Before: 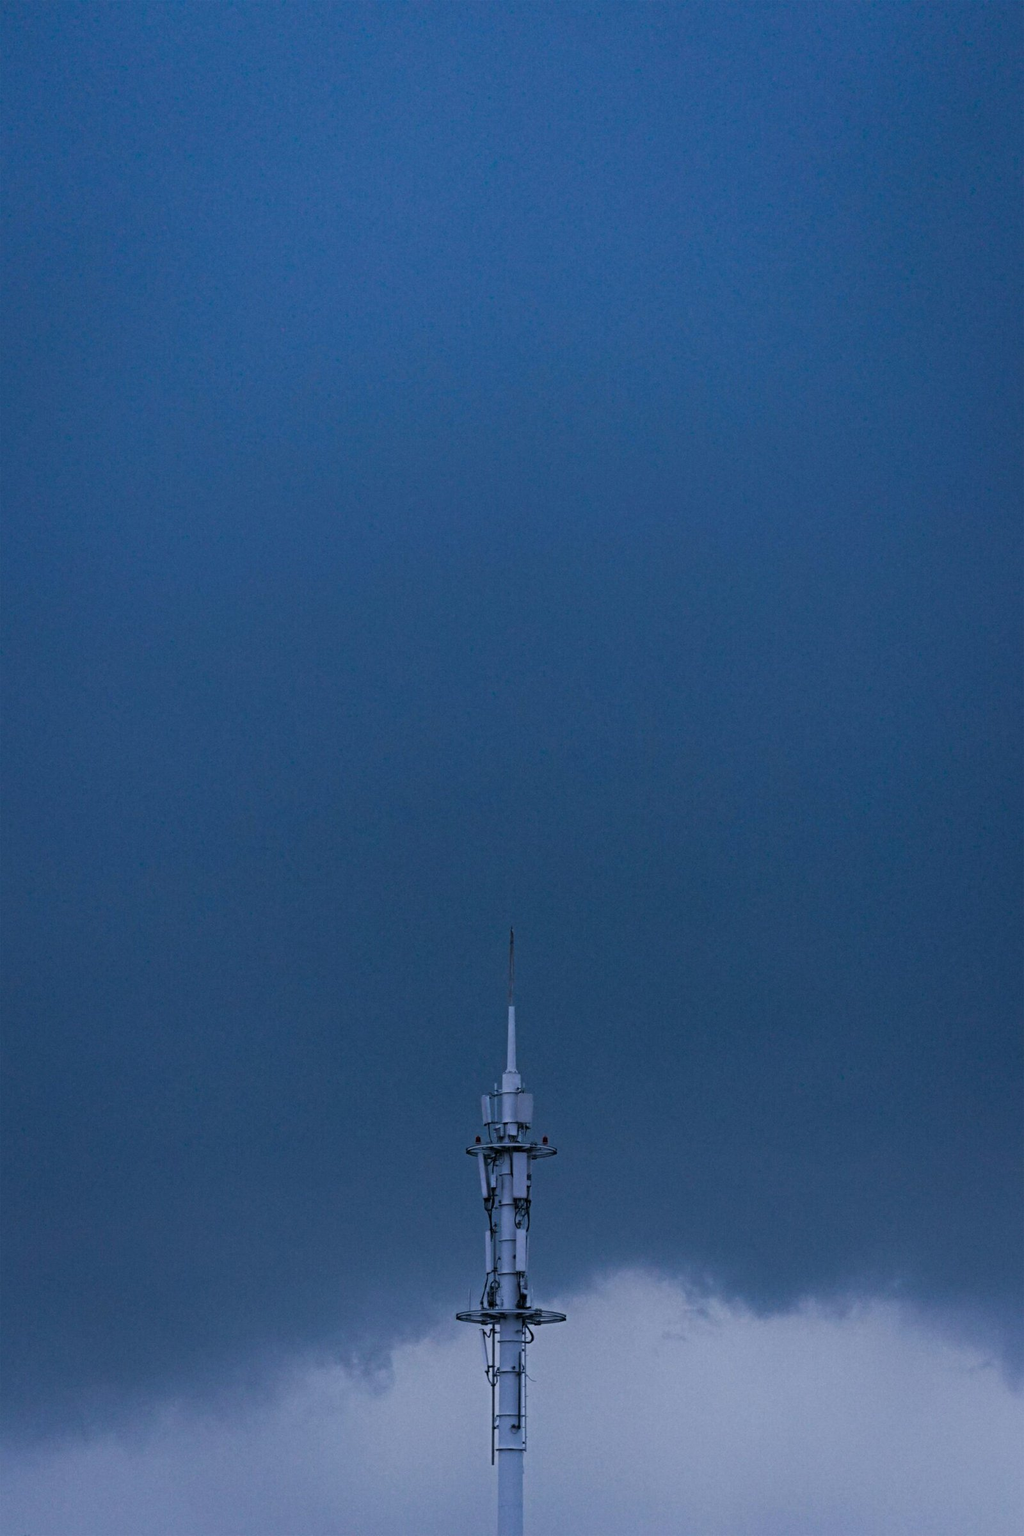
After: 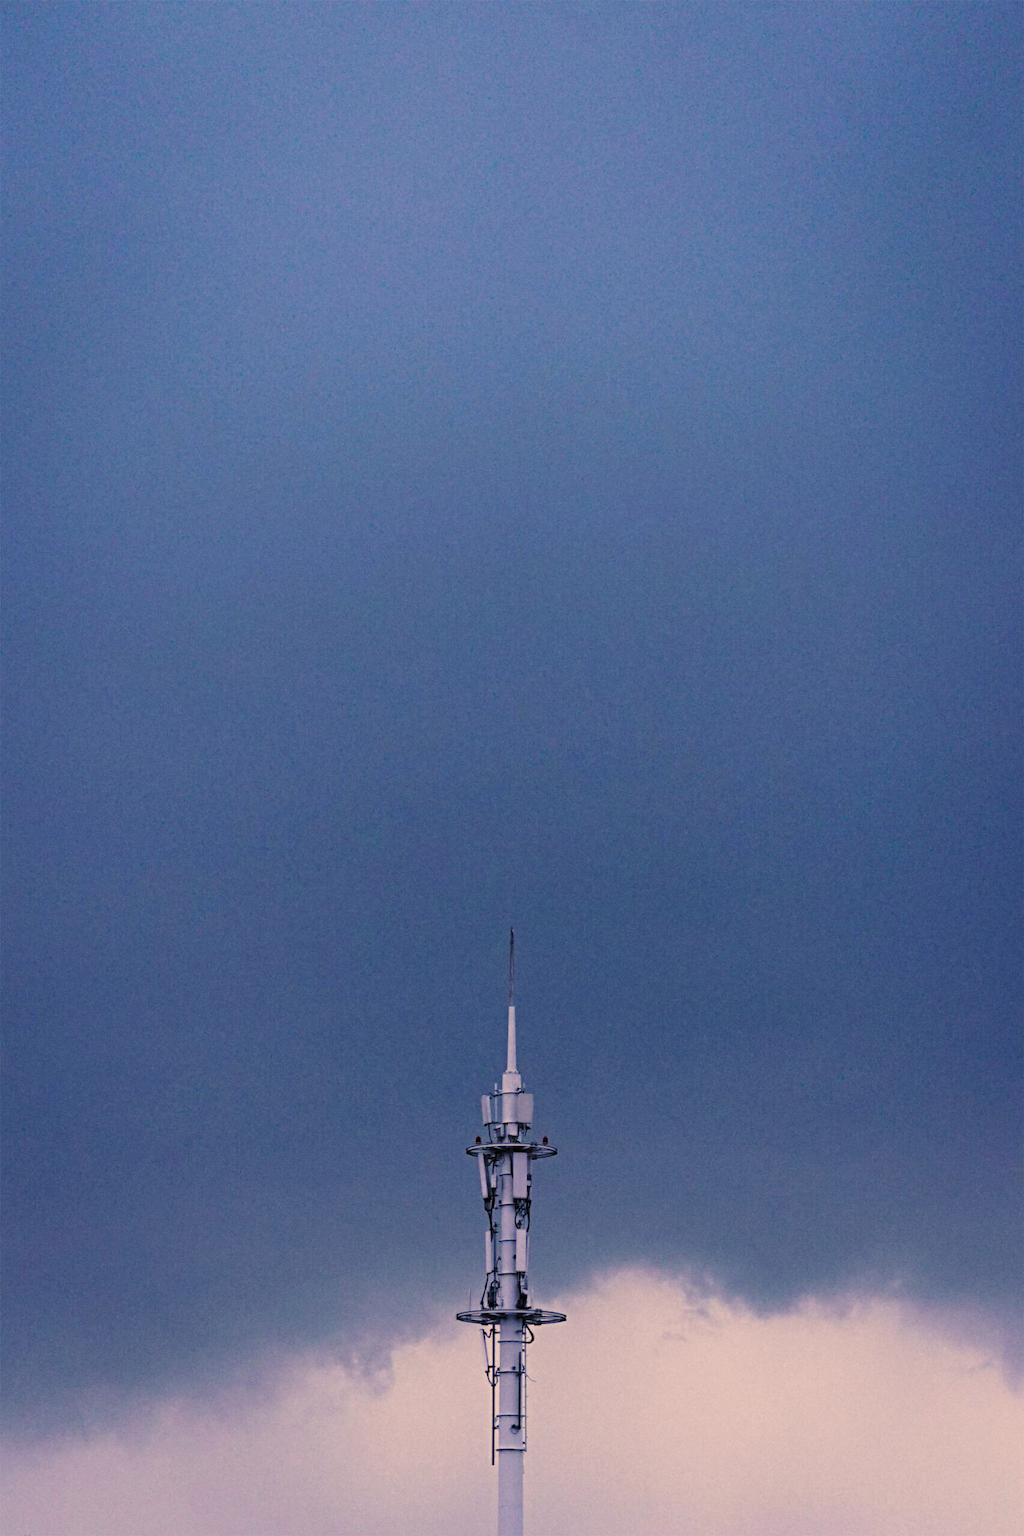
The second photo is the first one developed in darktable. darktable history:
base curve: curves: ch0 [(0, 0) (0.028, 0.03) (0.121, 0.232) (0.46, 0.748) (0.859, 0.968) (1, 1)], preserve colors none
color correction: highlights a* 15, highlights b* 31.55
